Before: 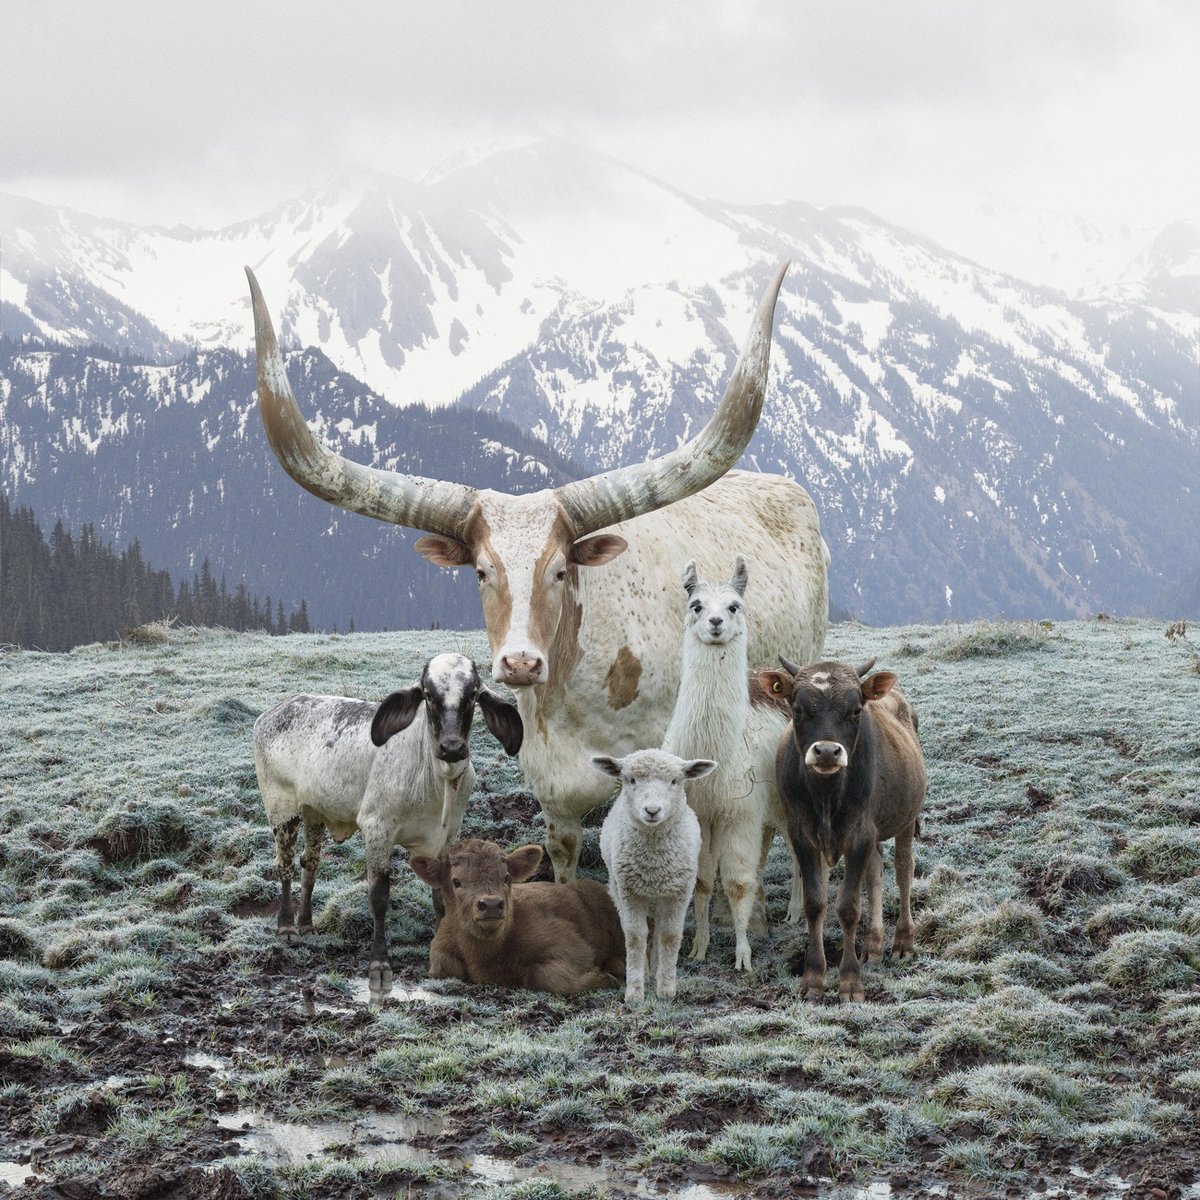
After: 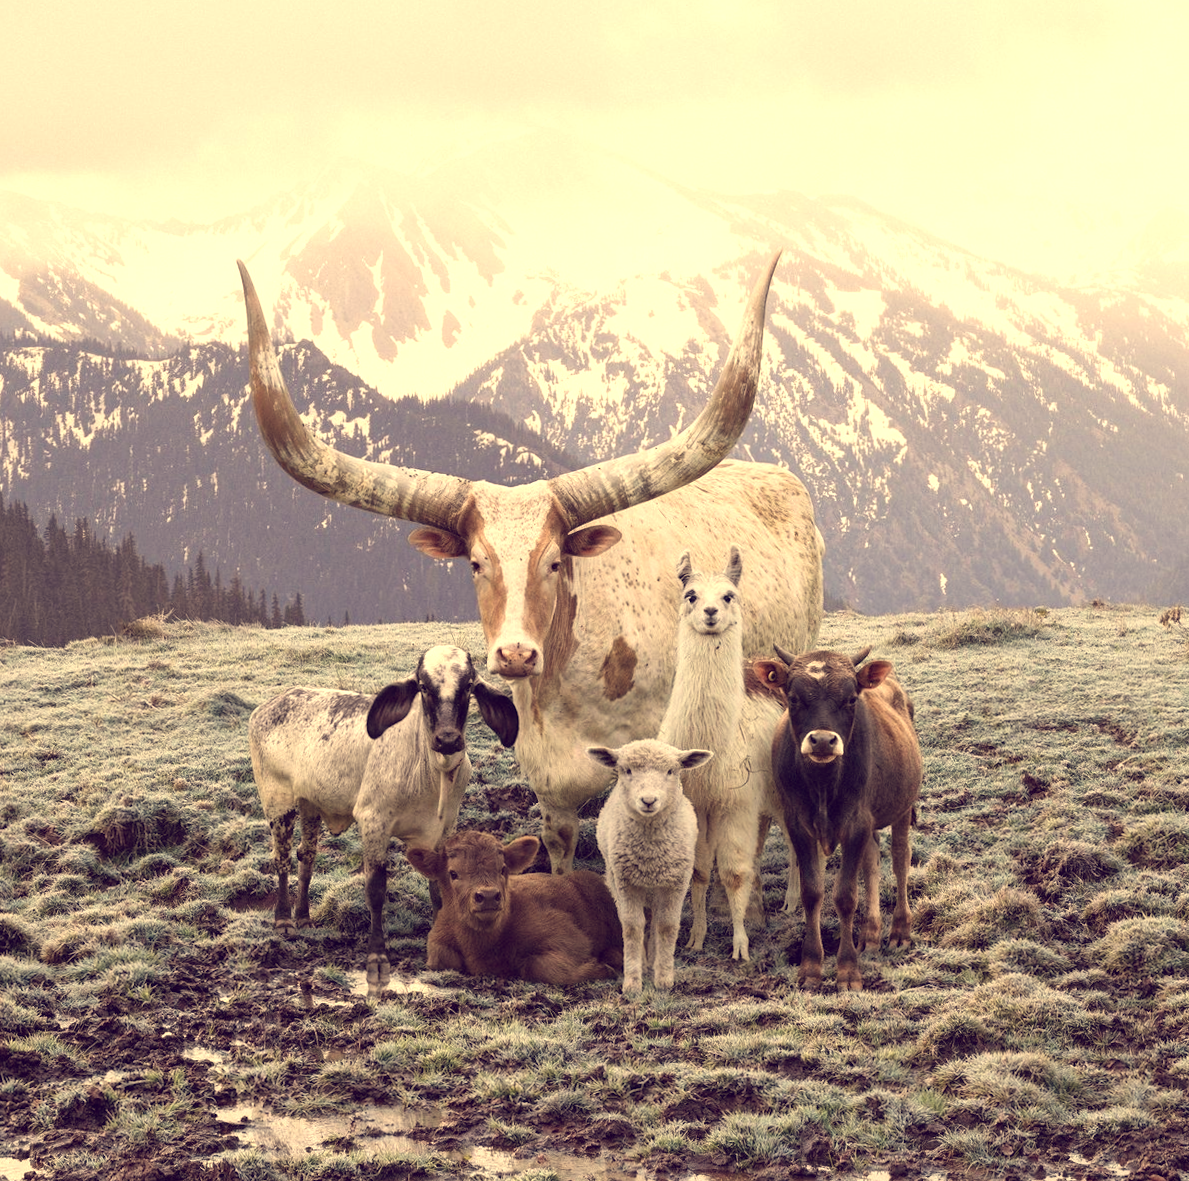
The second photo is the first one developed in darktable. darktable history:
rotate and perspective: rotation -0.45°, automatic cropping original format, crop left 0.008, crop right 0.992, crop top 0.012, crop bottom 0.988
white balance: red 1.123, blue 0.83
color balance: lift [1.001, 0.997, 0.99, 1.01], gamma [1.007, 1, 0.975, 1.025], gain [1, 1.065, 1.052, 0.935], contrast 13.25%
